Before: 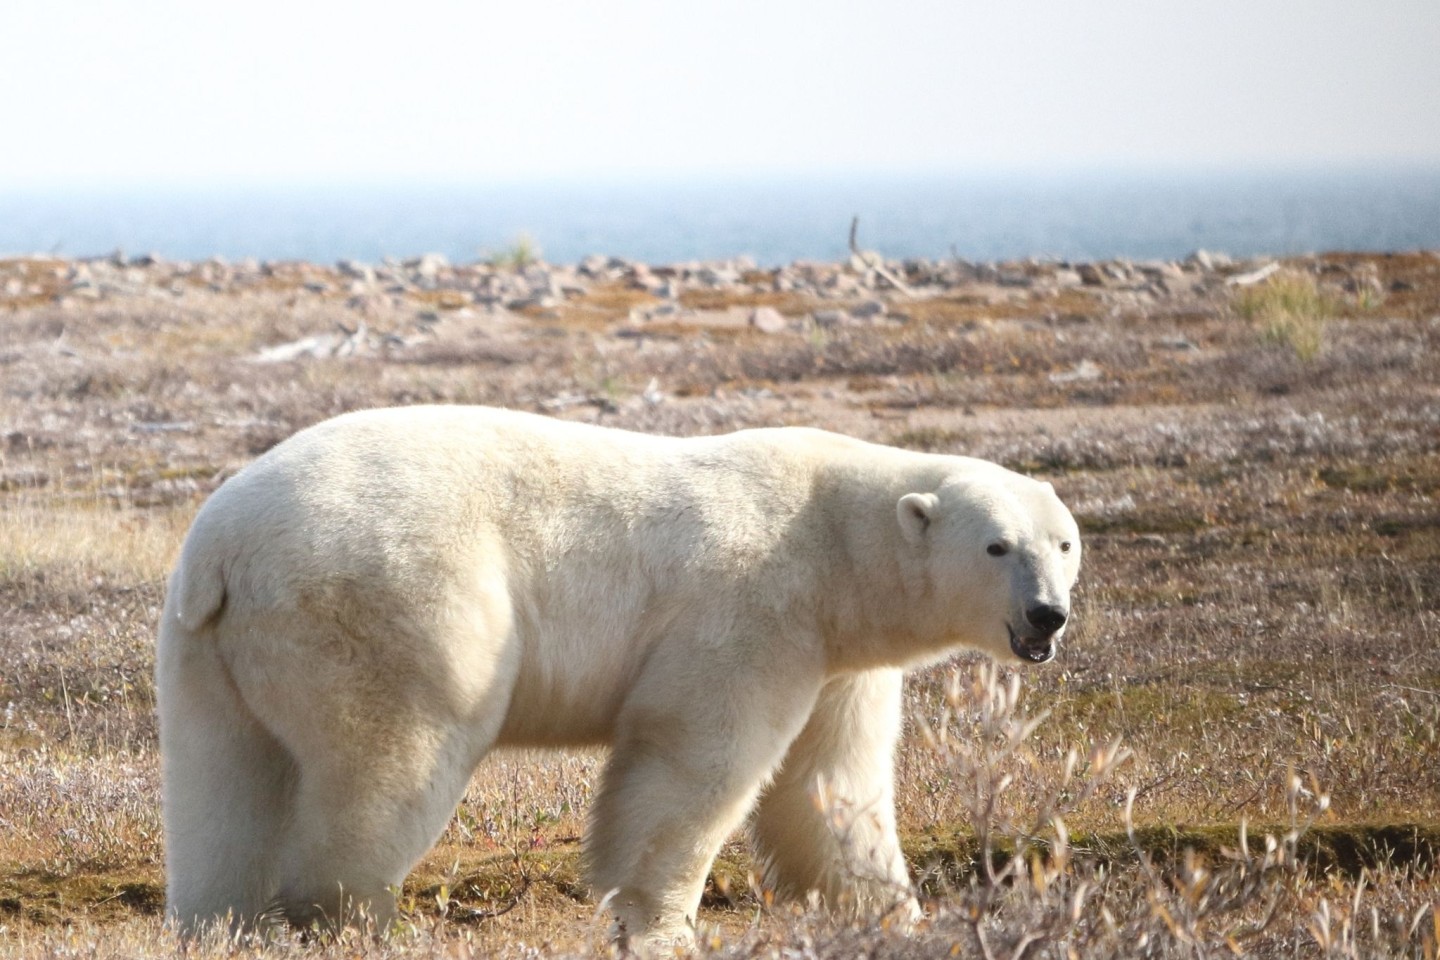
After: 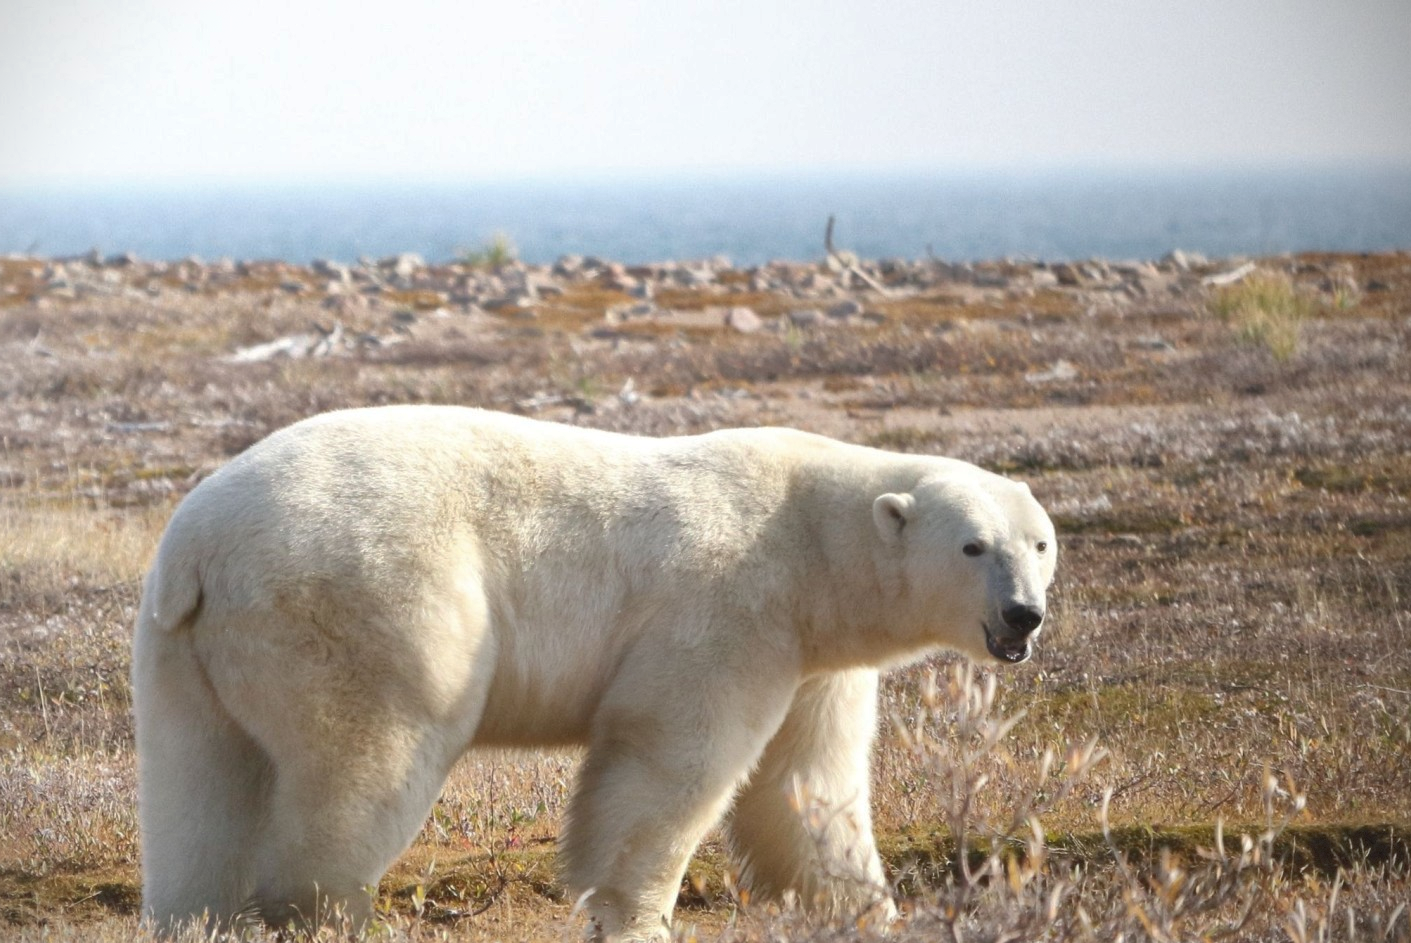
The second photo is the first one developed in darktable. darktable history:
crop: left 1.724%, right 0.266%, bottom 1.703%
vignetting: fall-off start 91.41%, dithering 8-bit output
shadows and highlights: on, module defaults
